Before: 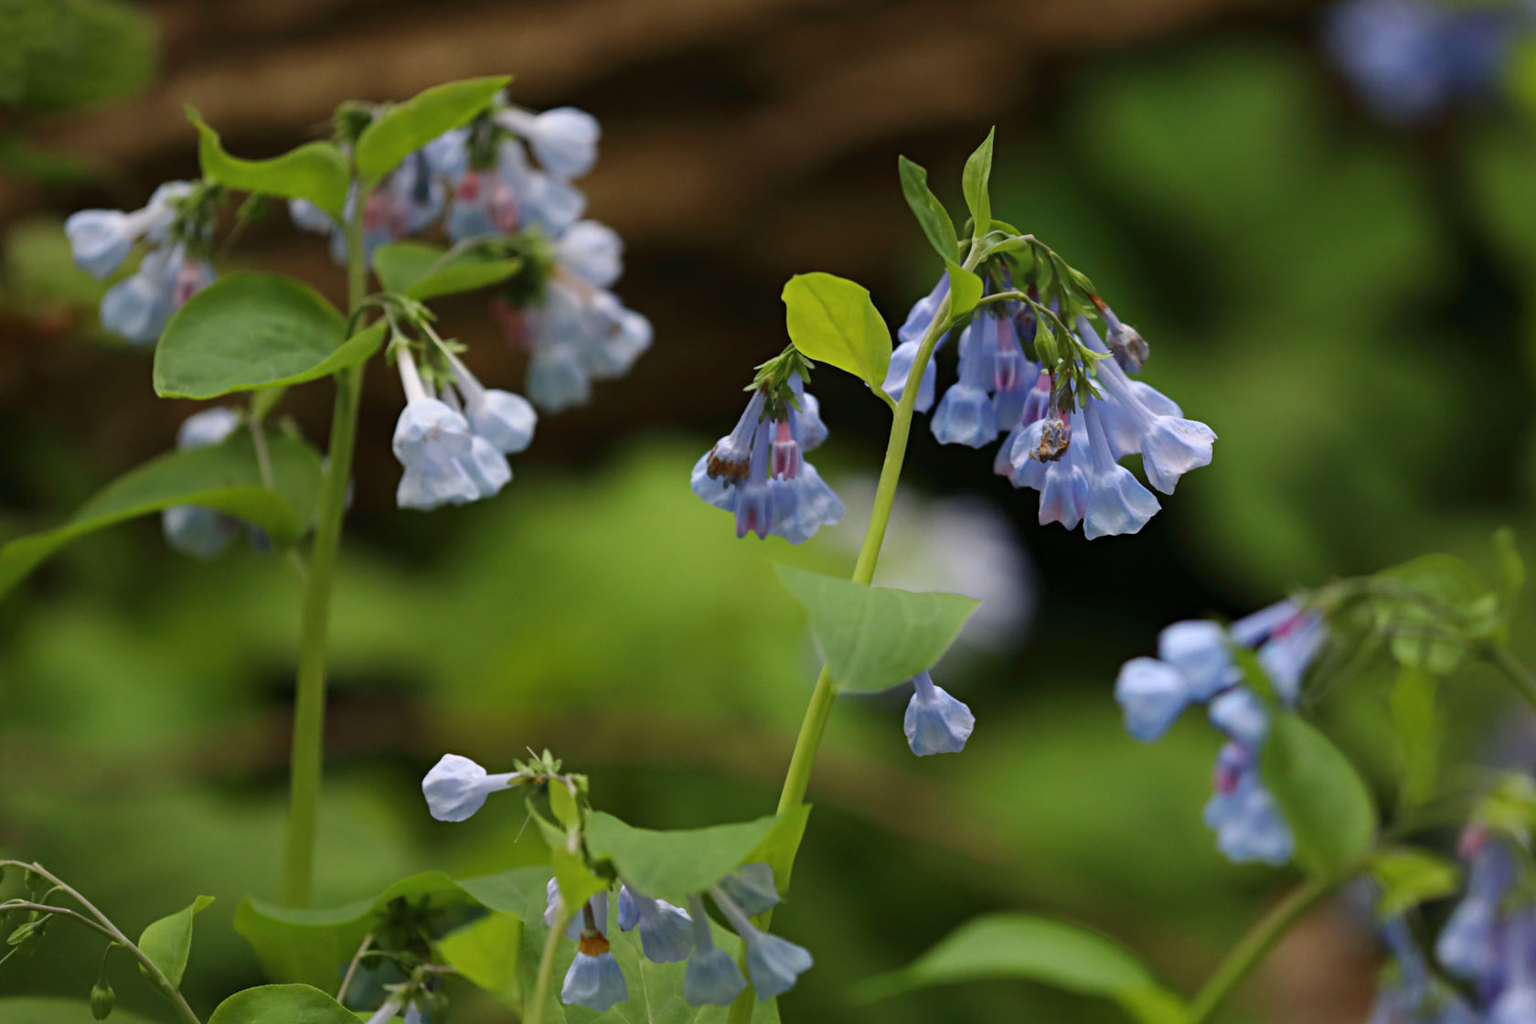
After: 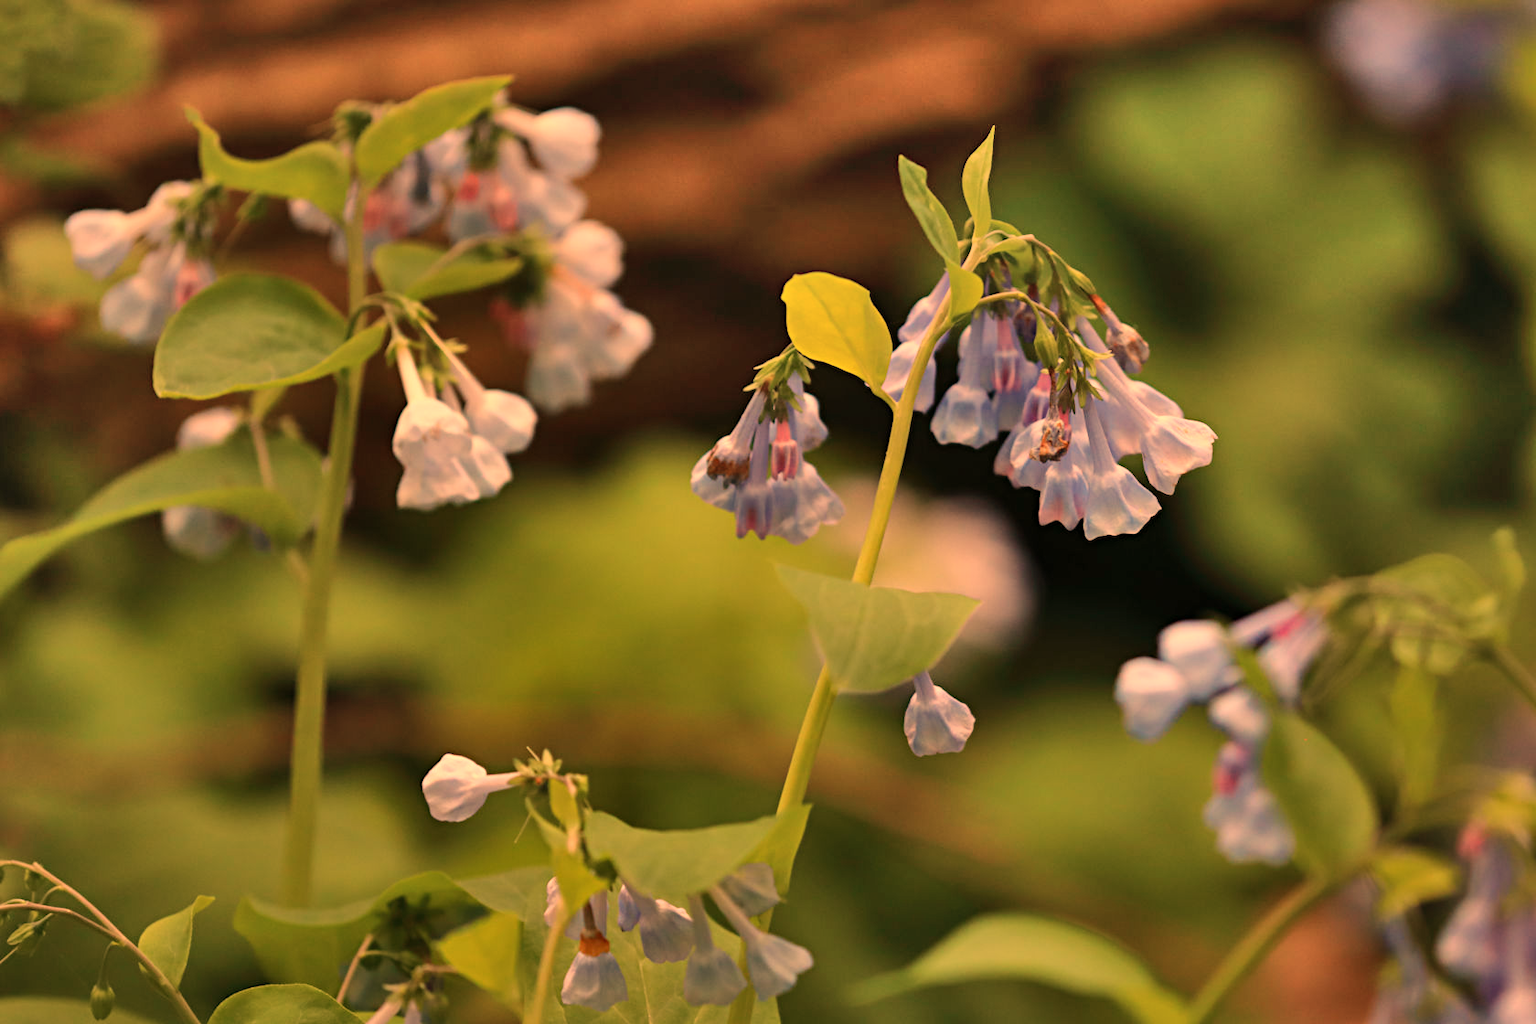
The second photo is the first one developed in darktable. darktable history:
white balance: red 1.467, blue 0.684
shadows and highlights: shadows 75, highlights -60.85, soften with gaussian
